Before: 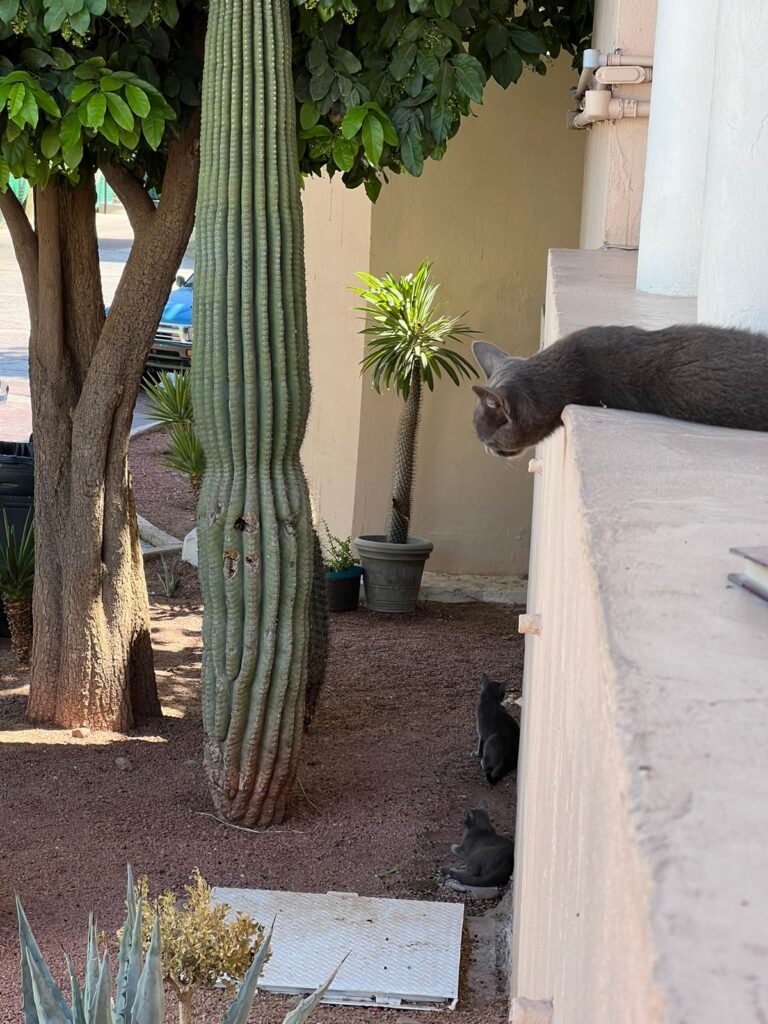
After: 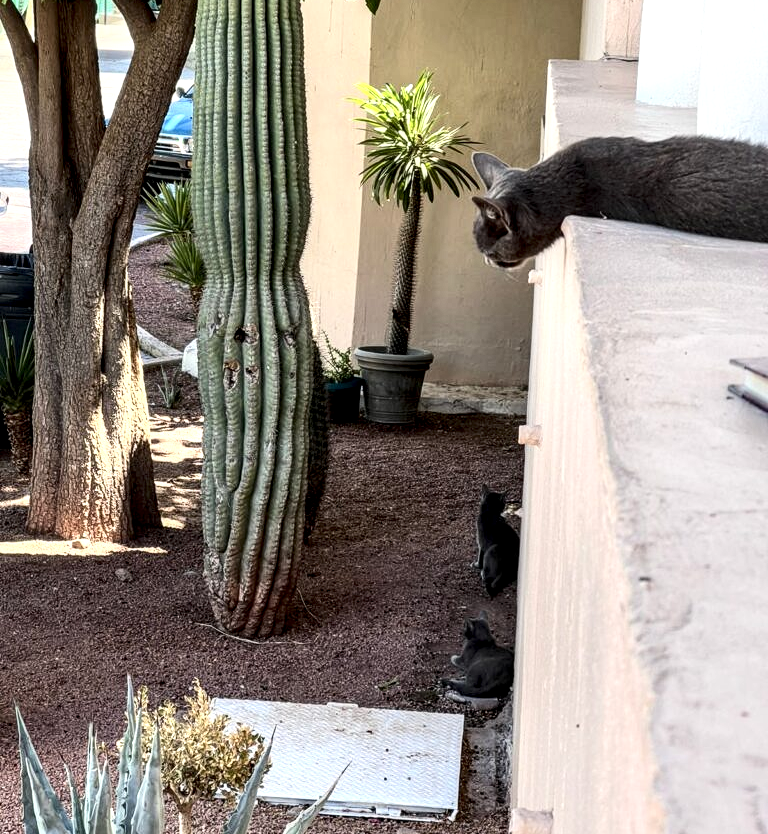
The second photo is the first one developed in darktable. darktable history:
contrast brightness saturation: contrast 0.24, brightness 0.09
local contrast: highlights 65%, shadows 54%, detail 169%, midtone range 0.514
crop and rotate: top 18.507%
